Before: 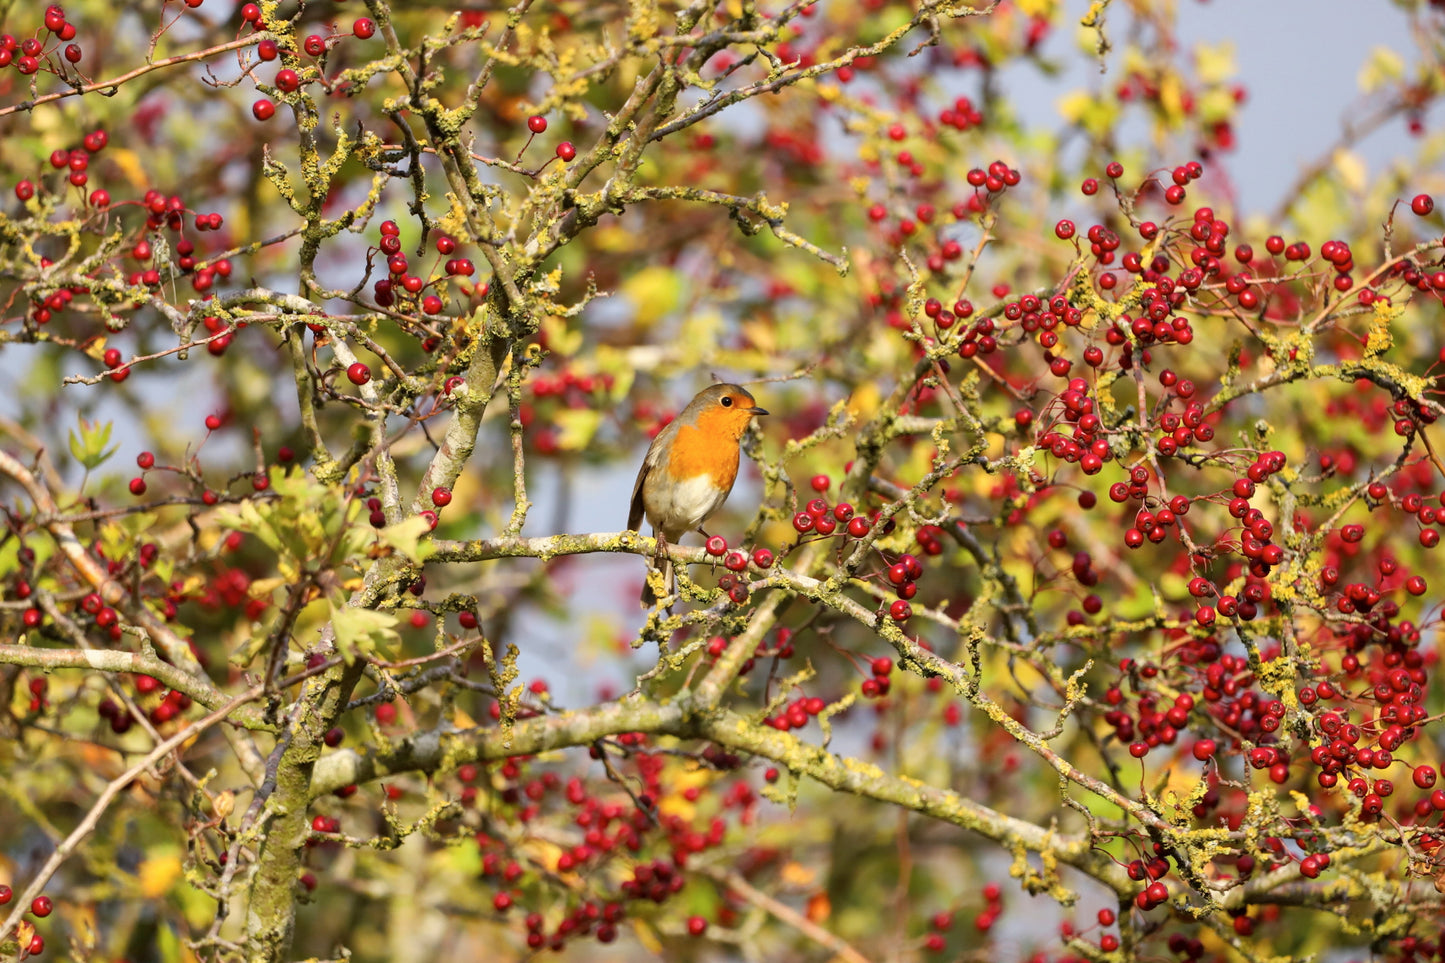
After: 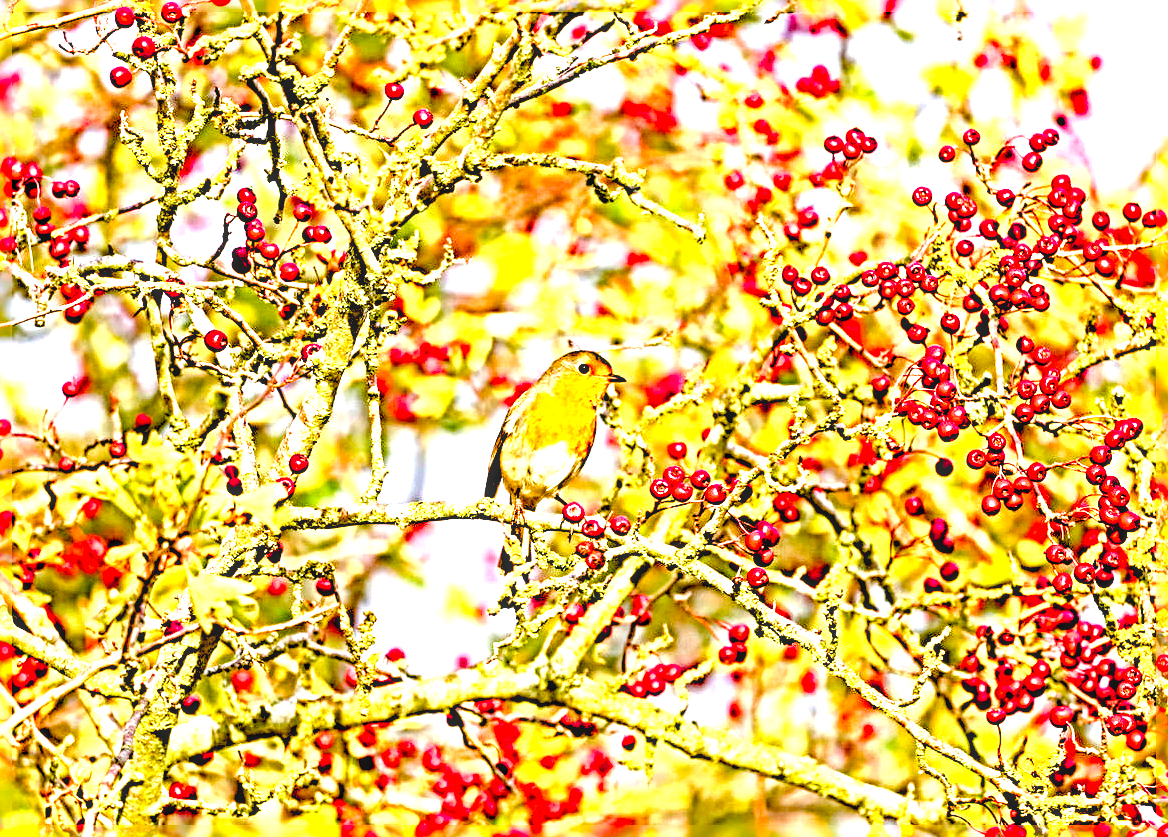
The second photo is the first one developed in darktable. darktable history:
crop: left 9.929%, top 3.475%, right 9.188%, bottom 9.529%
local contrast: detail 130%
levels: levels [0.008, 0.318, 0.836]
sharpen: radius 6.3, amount 1.8, threshold 0
color balance rgb: perceptual saturation grading › global saturation 45%, perceptual saturation grading › highlights -25%, perceptual saturation grading › shadows 50%, perceptual brilliance grading › global brilliance 3%, global vibrance 3%
exposure: black level correction -0.005, exposure 1.002 EV, compensate highlight preservation false
